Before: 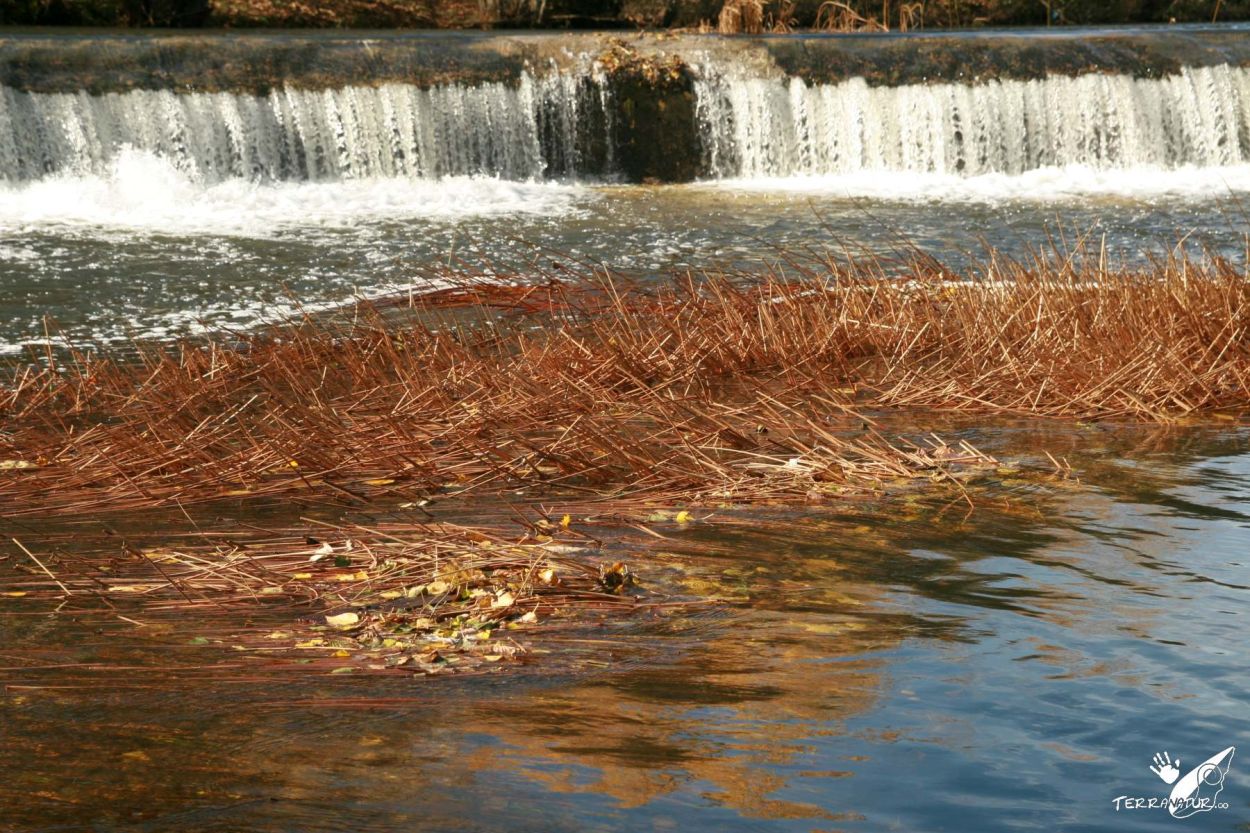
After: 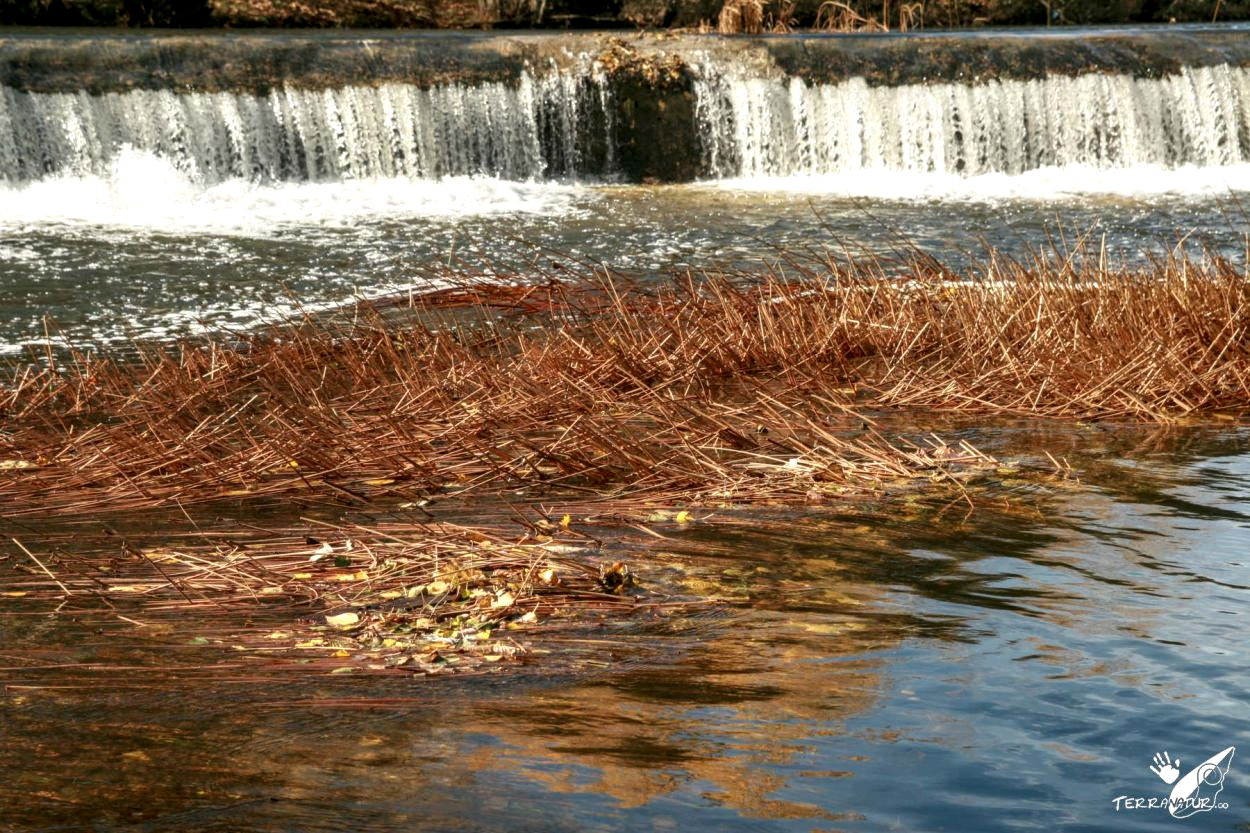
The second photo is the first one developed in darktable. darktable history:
local contrast: highlights 22%, detail 150%
